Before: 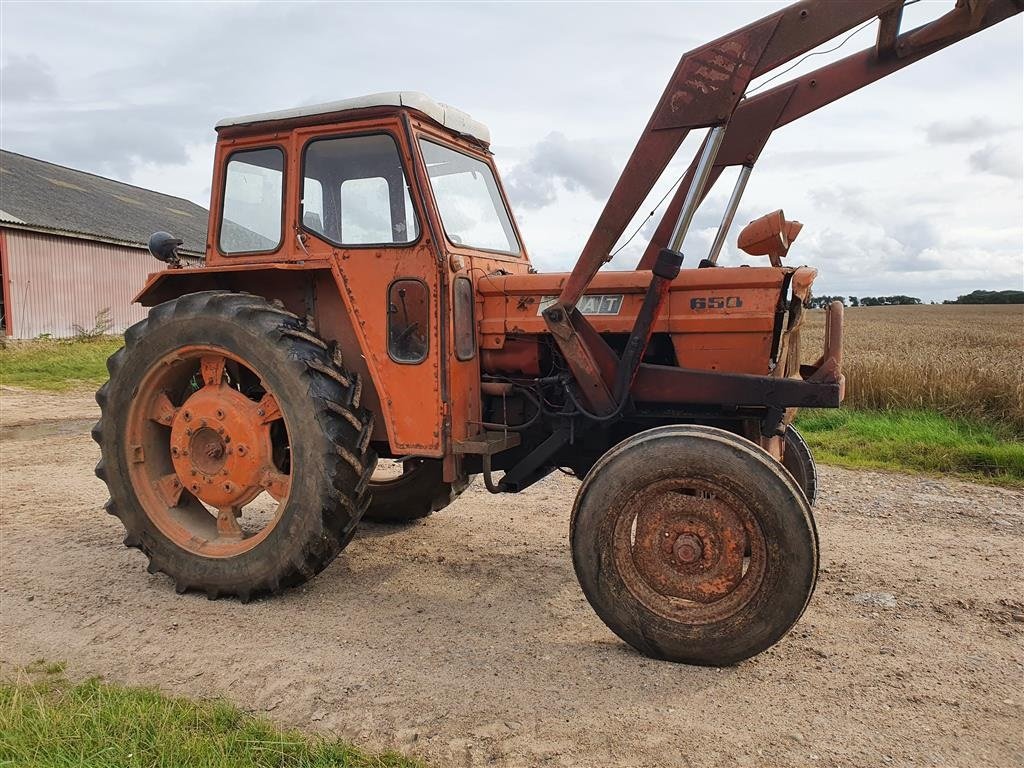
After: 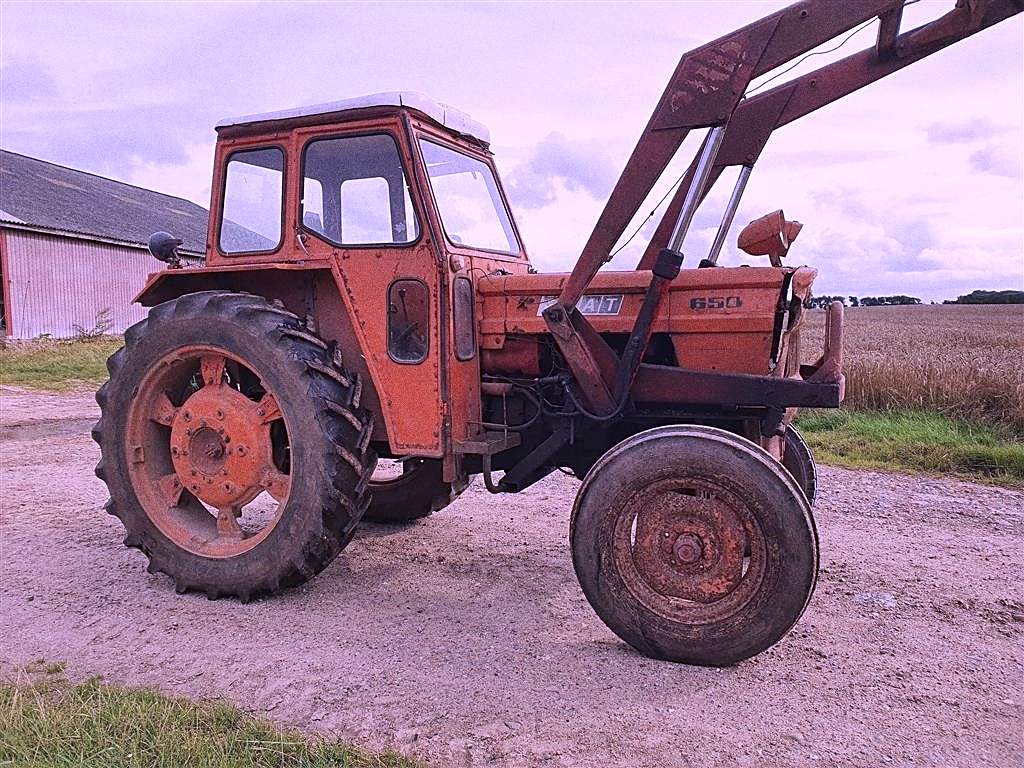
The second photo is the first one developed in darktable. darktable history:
tone equalizer: on, module defaults
color calibration: output R [1.107, -0.012, -0.003, 0], output B [0, 0, 1.308, 0], illuminant custom, x 0.389, y 0.387, temperature 3838.64 K
local contrast: mode bilateral grid, contrast 100, coarseness 100, detail 91%, midtone range 0.2
sharpen: on, module defaults
contrast brightness saturation: saturation -0.05
grain: coarseness 0.09 ISO, strength 40%
